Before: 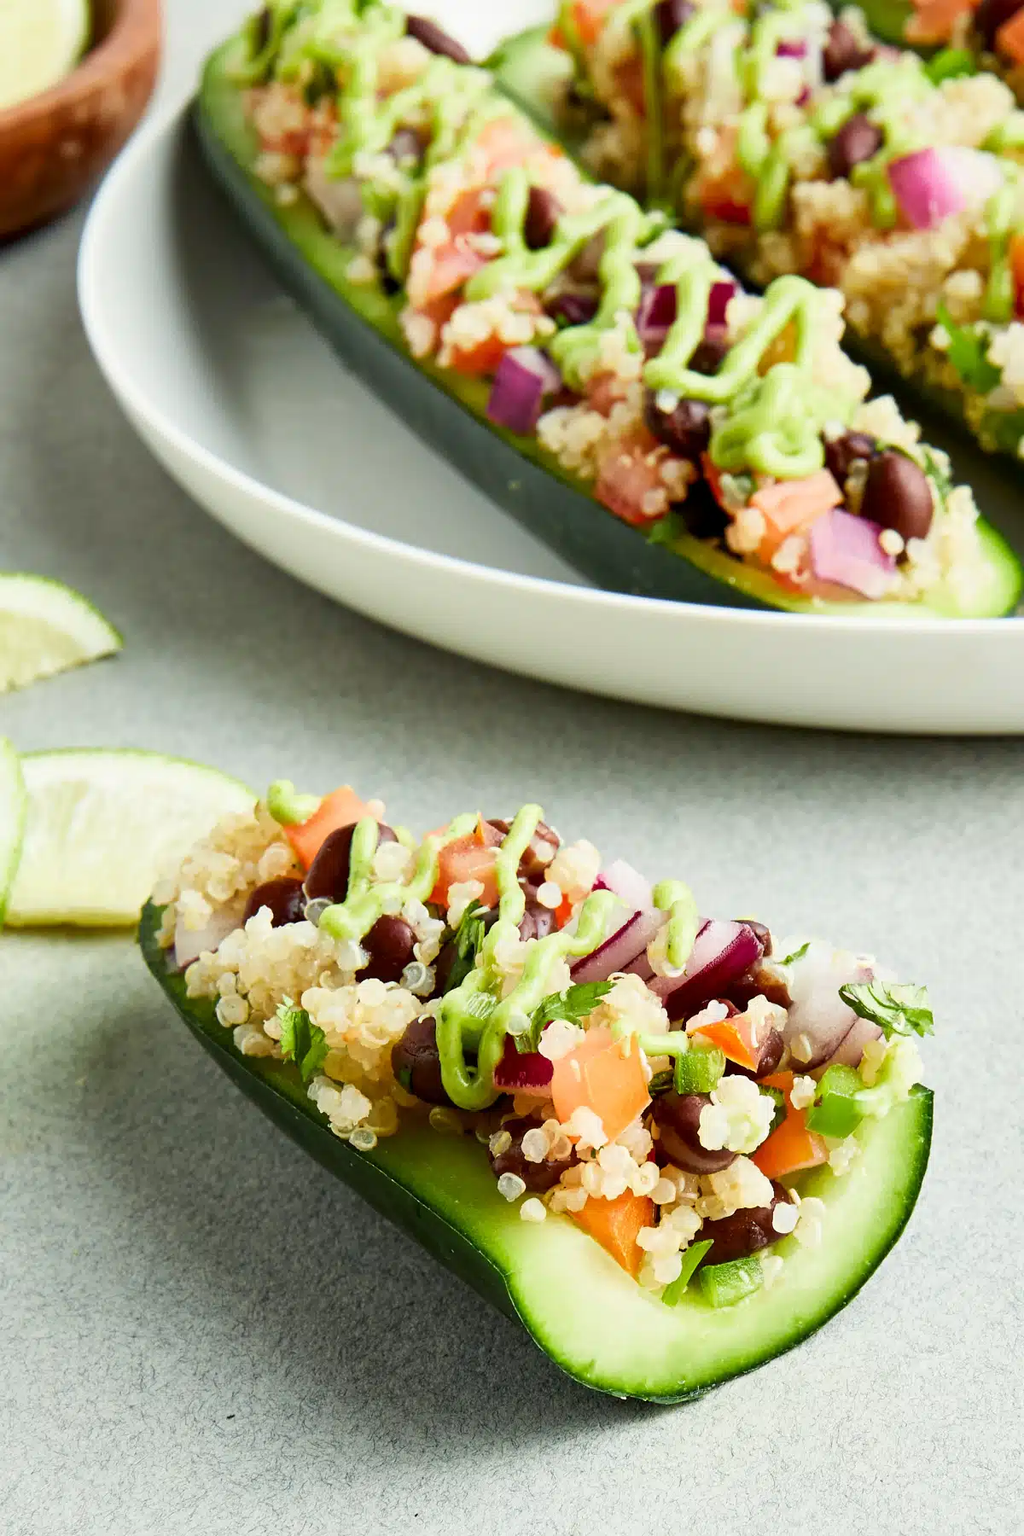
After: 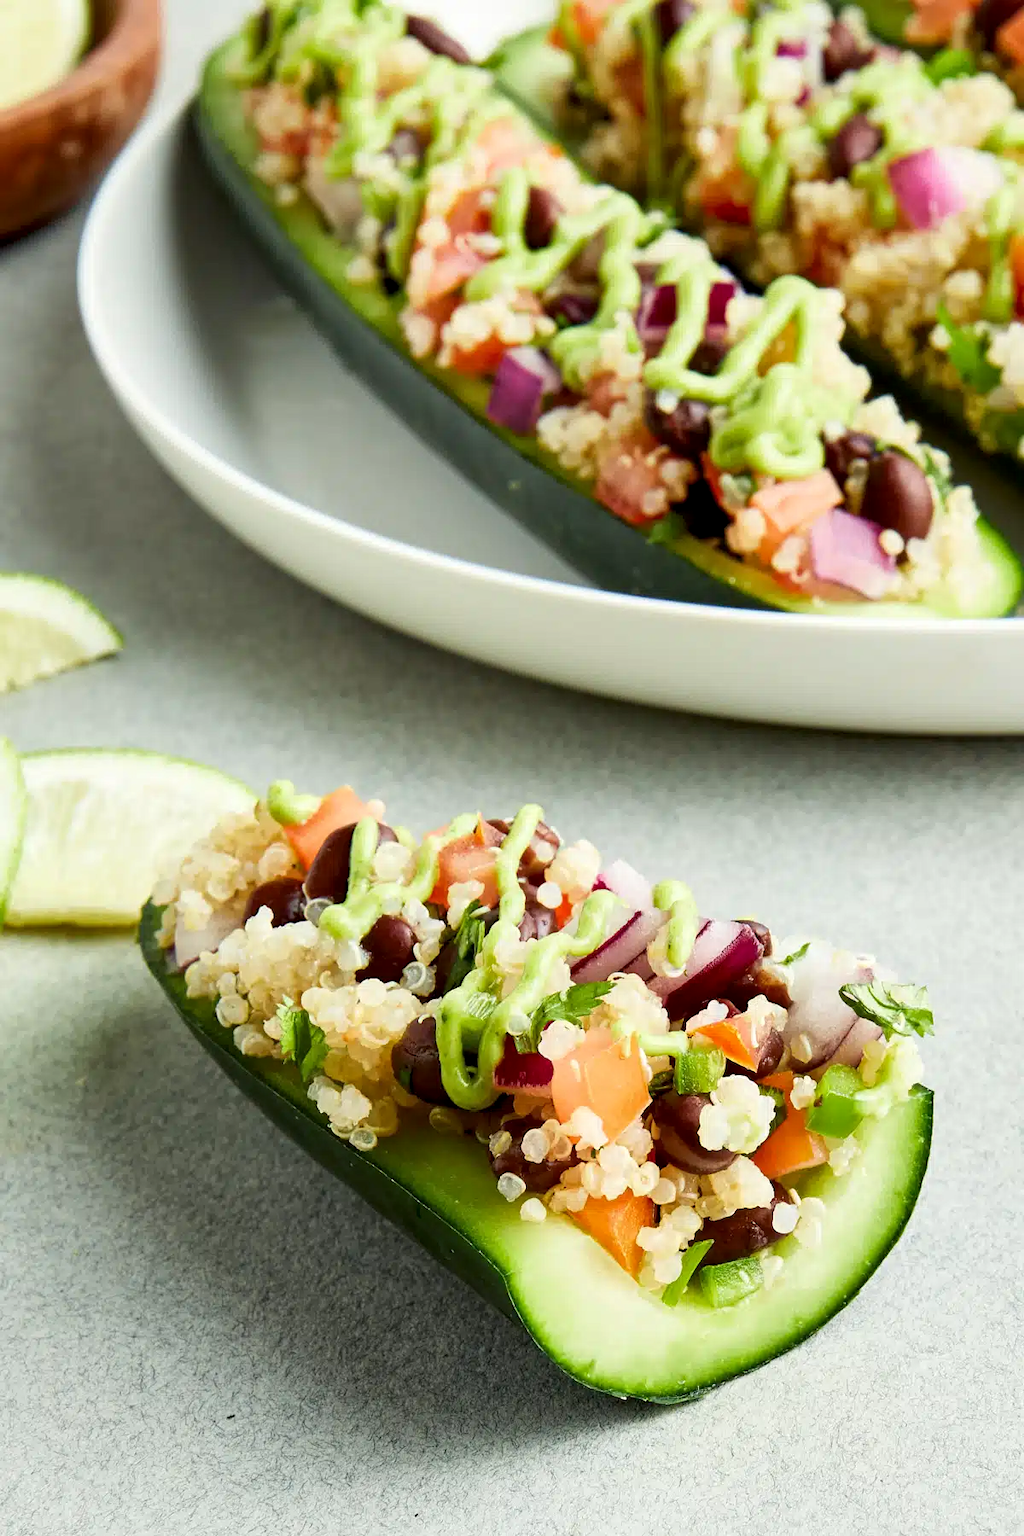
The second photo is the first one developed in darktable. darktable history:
color correction: highlights a* -0.111, highlights b* 0.109
local contrast: highlights 101%, shadows 102%, detail 119%, midtone range 0.2
